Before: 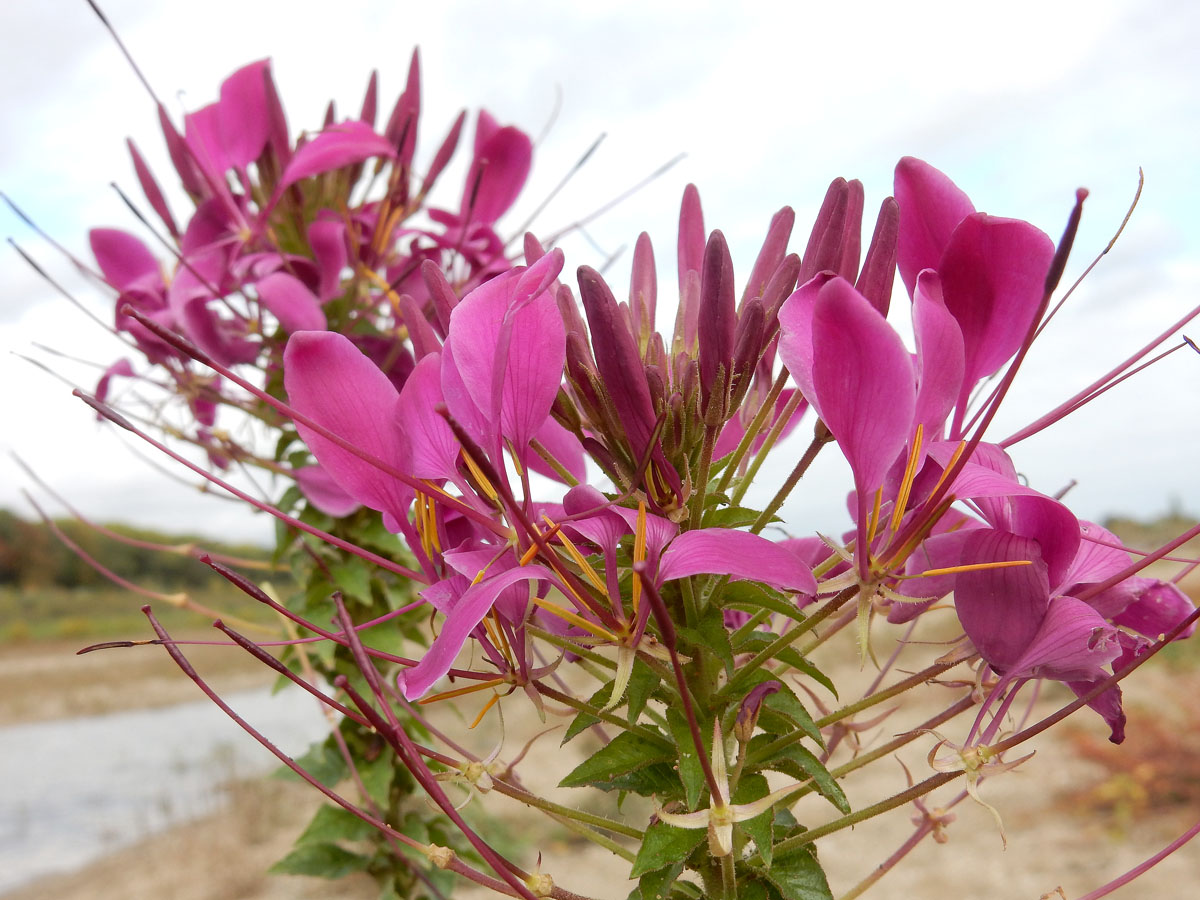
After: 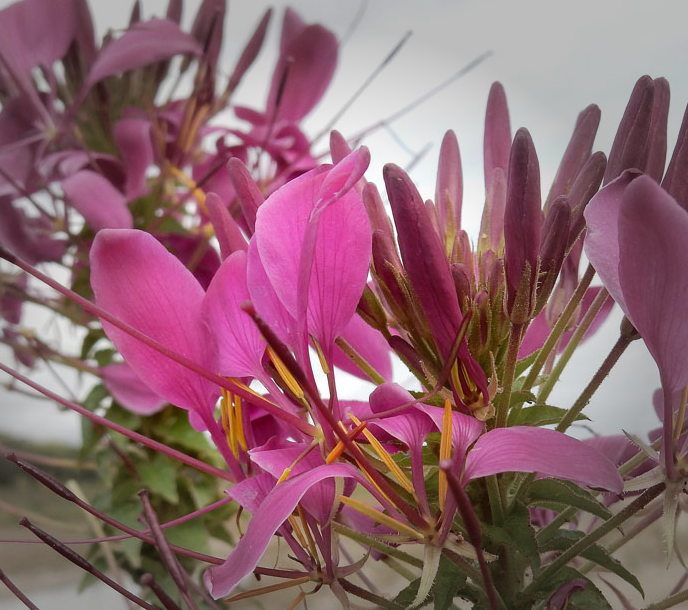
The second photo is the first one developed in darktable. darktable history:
crop: left 16.231%, top 11.361%, right 26.226%, bottom 20.647%
vignetting: fall-off start 48.45%, center (-0.079, 0.062), automatic ratio true, width/height ratio 1.286, unbound false
